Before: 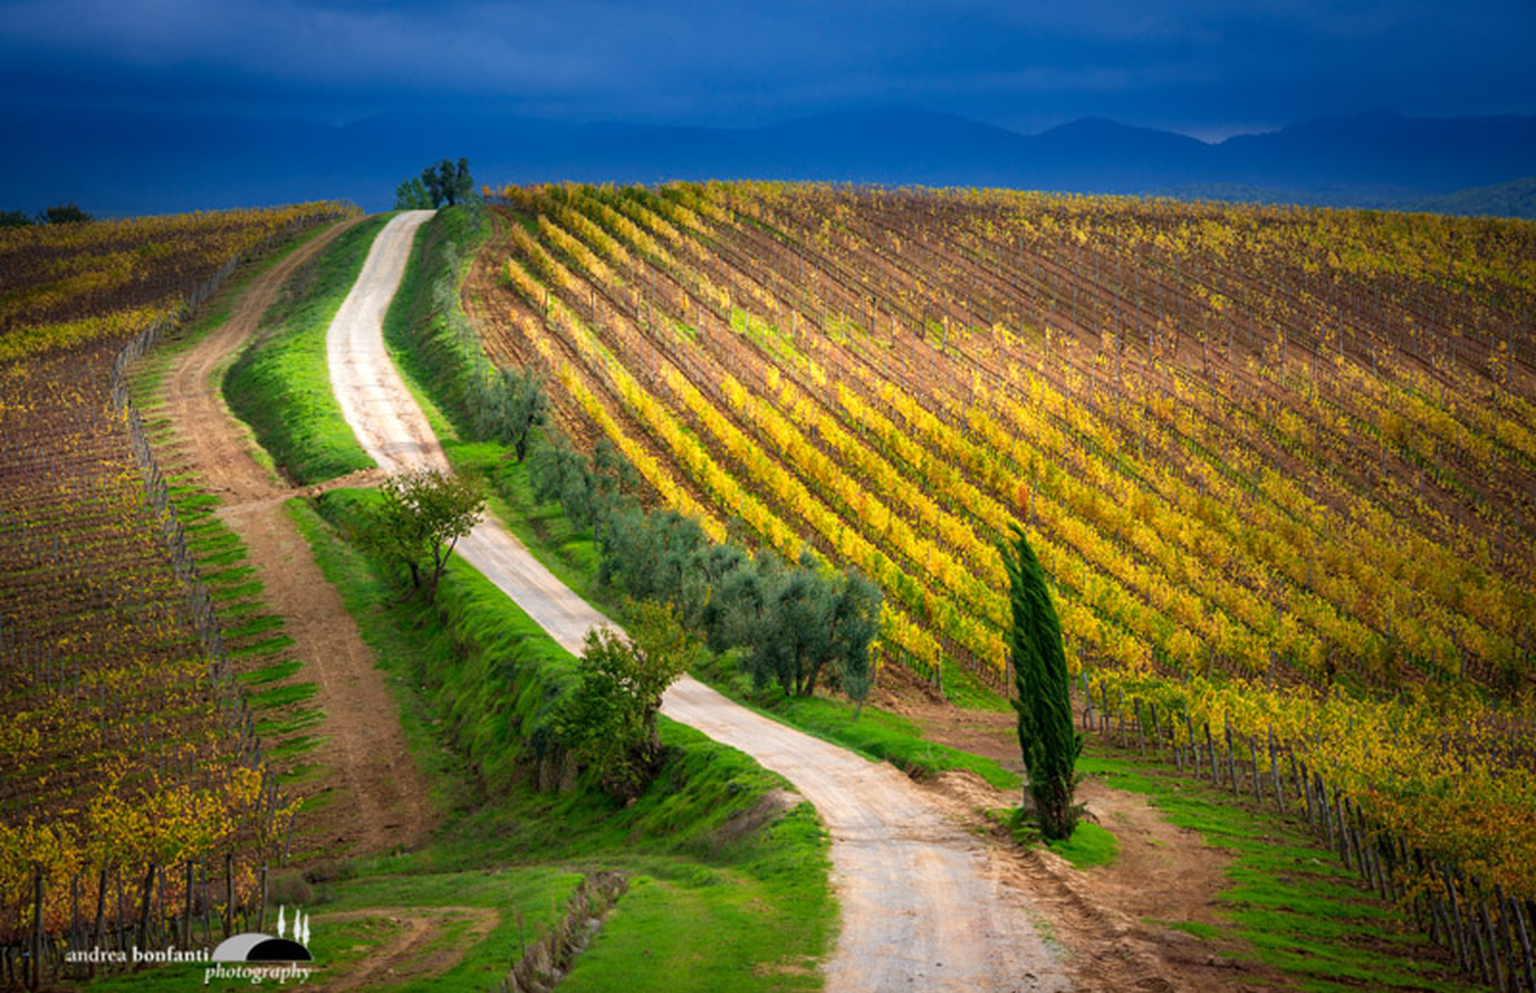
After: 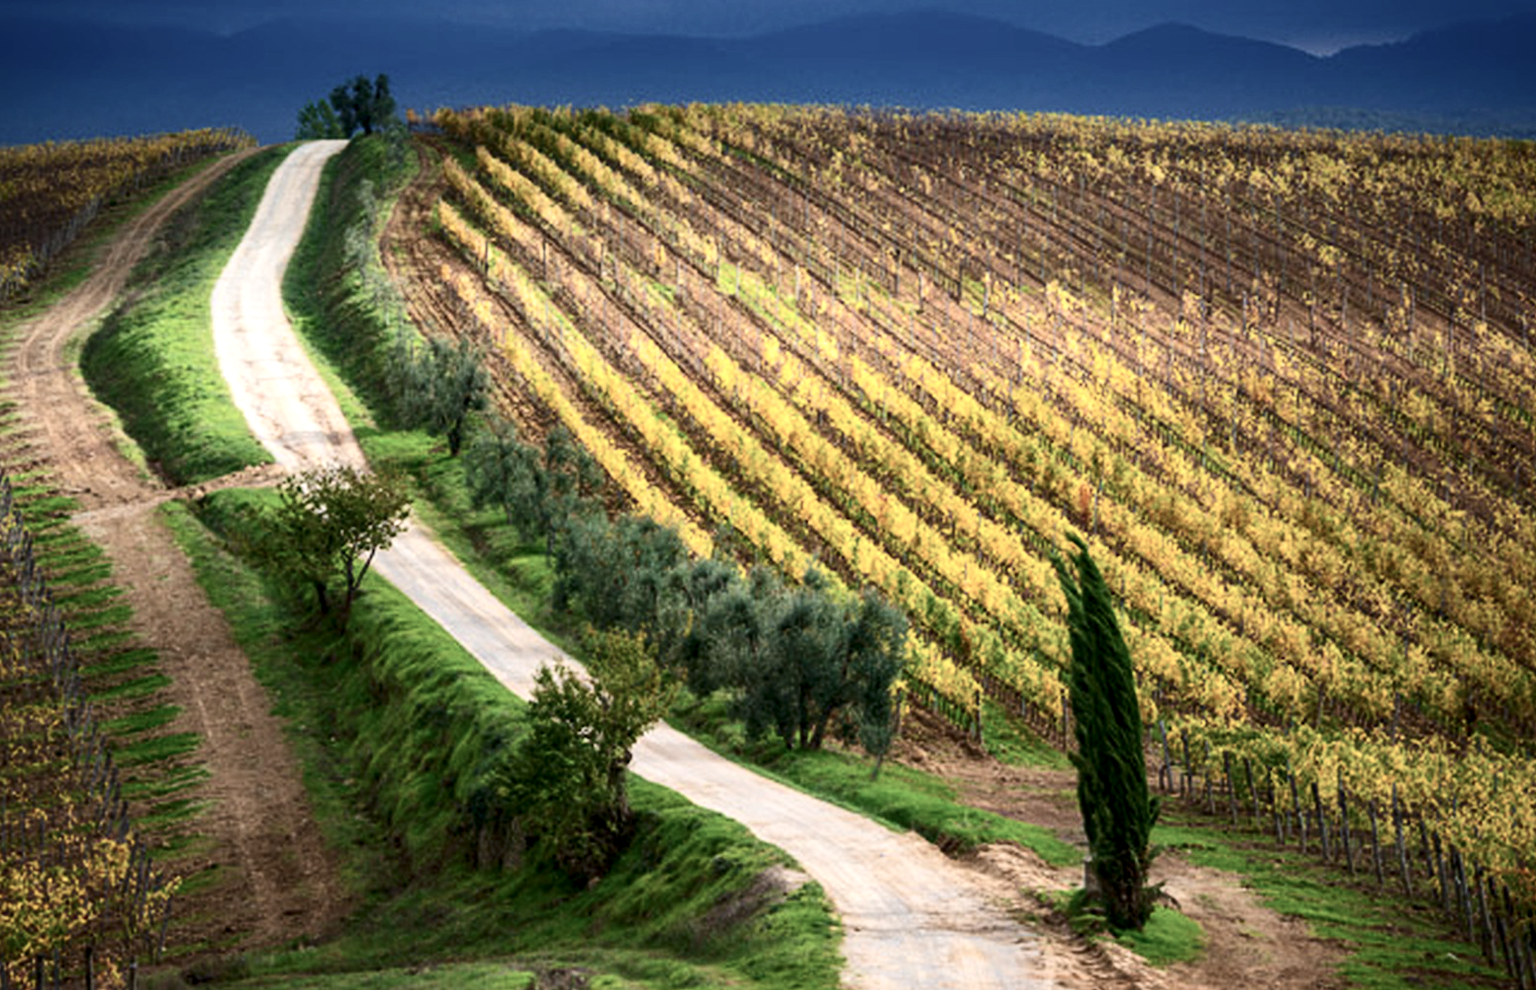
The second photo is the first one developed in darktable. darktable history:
crop and rotate: left 10.311%, top 9.96%, right 9.931%, bottom 10.466%
contrast brightness saturation: contrast 0.248, saturation -0.317
local contrast: highlights 106%, shadows 99%, detail 119%, midtone range 0.2
